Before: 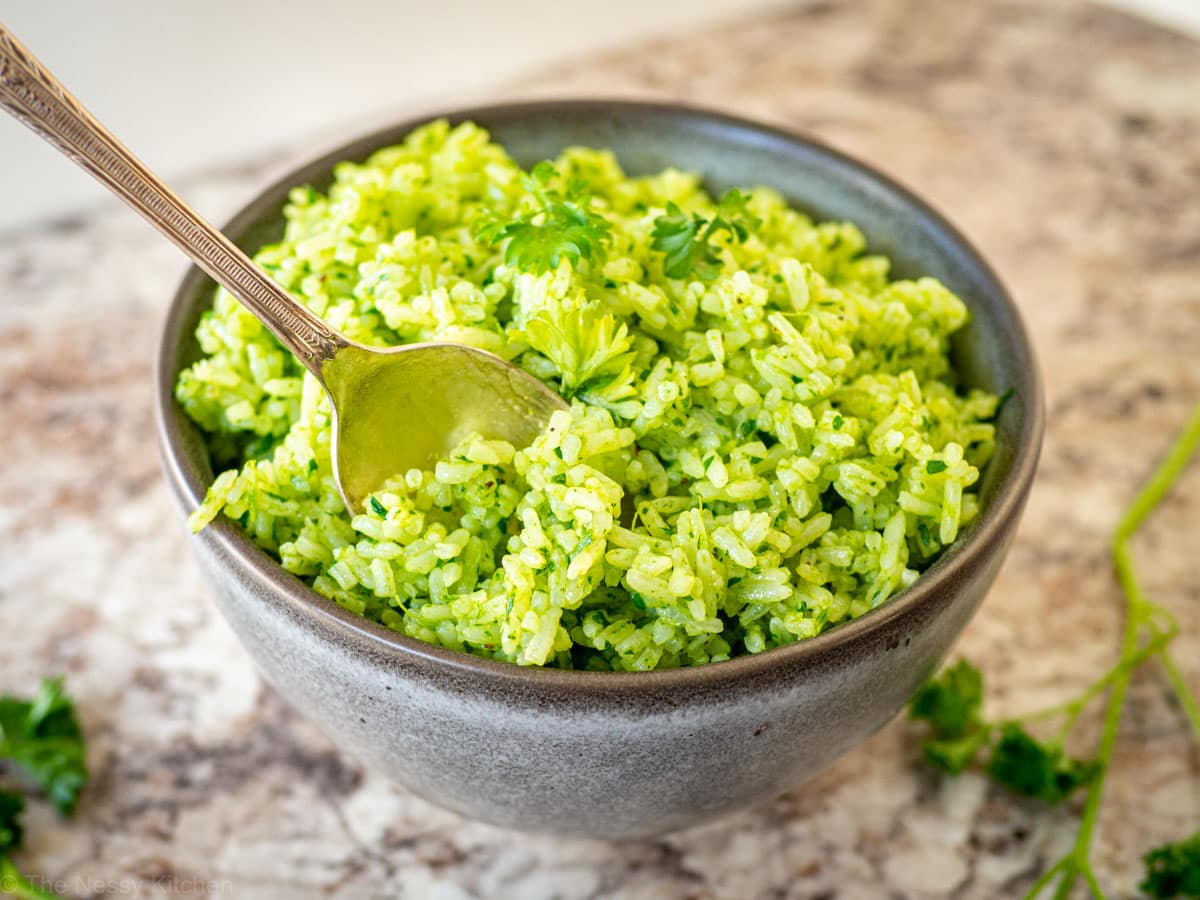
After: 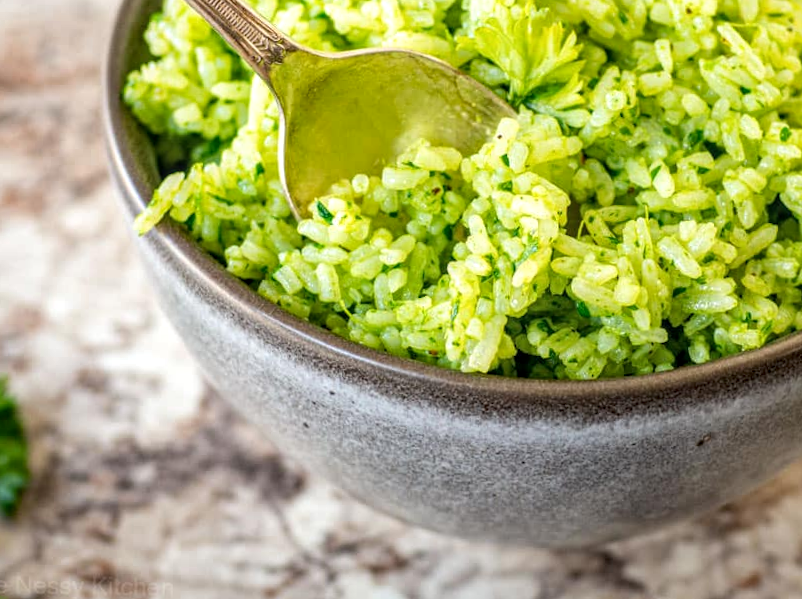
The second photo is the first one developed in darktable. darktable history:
local contrast: on, module defaults
crop and rotate: angle -0.837°, left 3.59%, top 32.14%, right 28.259%
